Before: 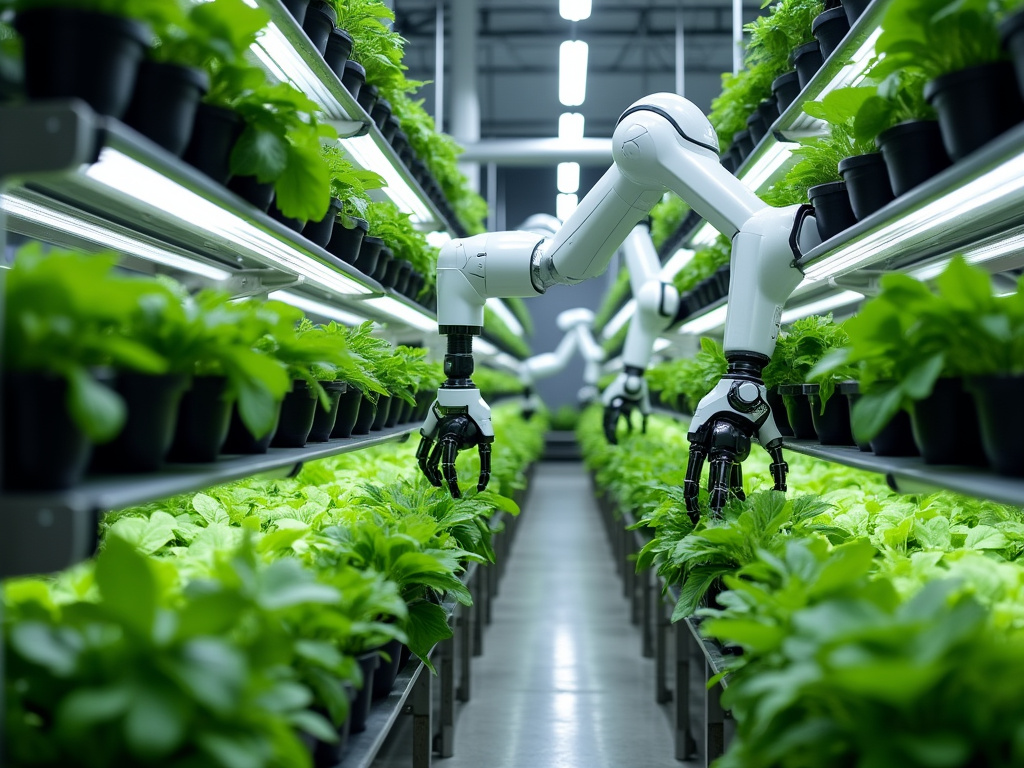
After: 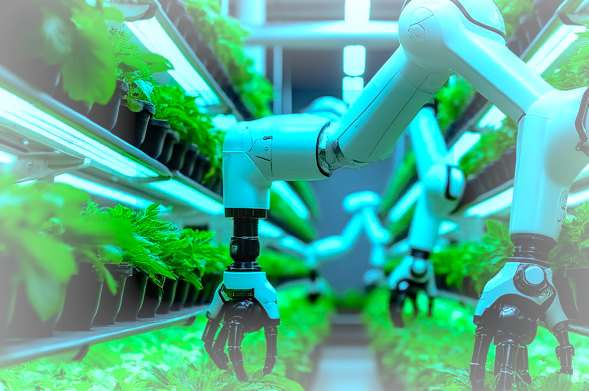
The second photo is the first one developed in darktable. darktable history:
color balance rgb: highlights gain › luminance -33.221%, highlights gain › chroma 5.647%, highlights gain › hue 216.37°, perceptual saturation grading › global saturation 19.839%, perceptual brilliance grading › global brilliance 18.682%, global vibrance 9.168%
tone curve: curves: ch0 [(0, 0) (0.106, 0.041) (0.256, 0.197) (0.37, 0.336) (0.513, 0.481) (0.667, 0.629) (1, 1)]; ch1 [(0, 0) (0.502, 0.505) (0.553, 0.577) (1, 1)]; ch2 [(0, 0) (0.5, 0.495) (0.56, 0.544) (1, 1)], preserve colors none
vignetting: fall-off start 54.09%, brightness 0.313, saturation 0.001, automatic ratio true, width/height ratio 1.314, shape 0.212, unbound false
local contrast: on, module defaults
crop: left 20.926%, top 15.331%, right 21.471%, bottom 33.723%
